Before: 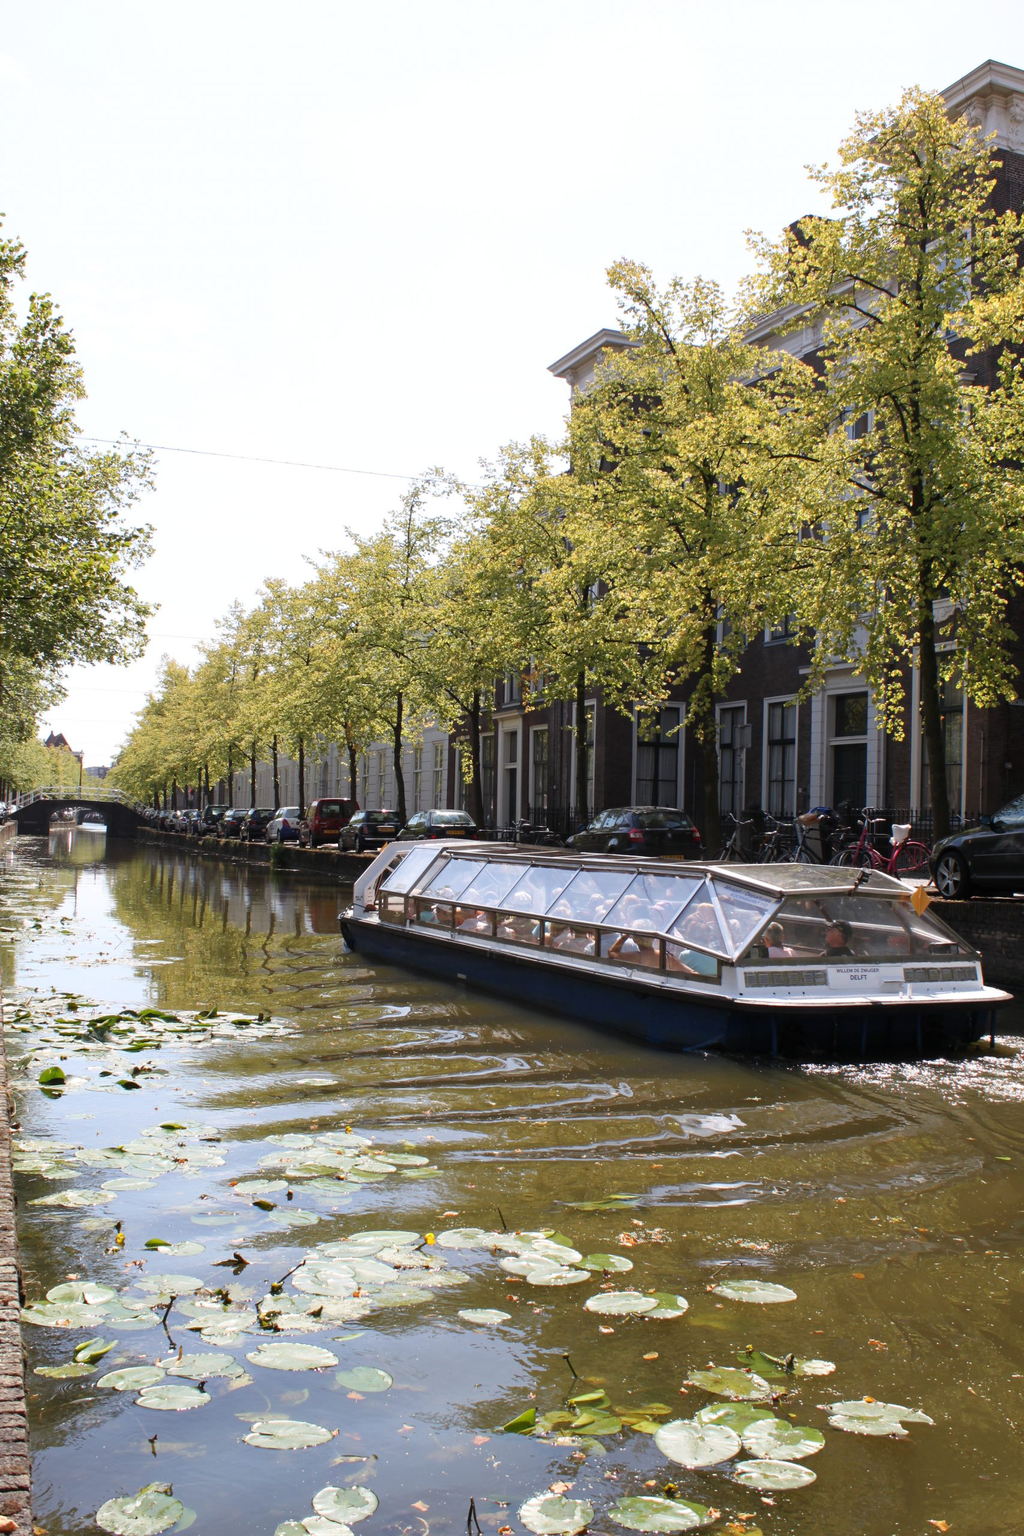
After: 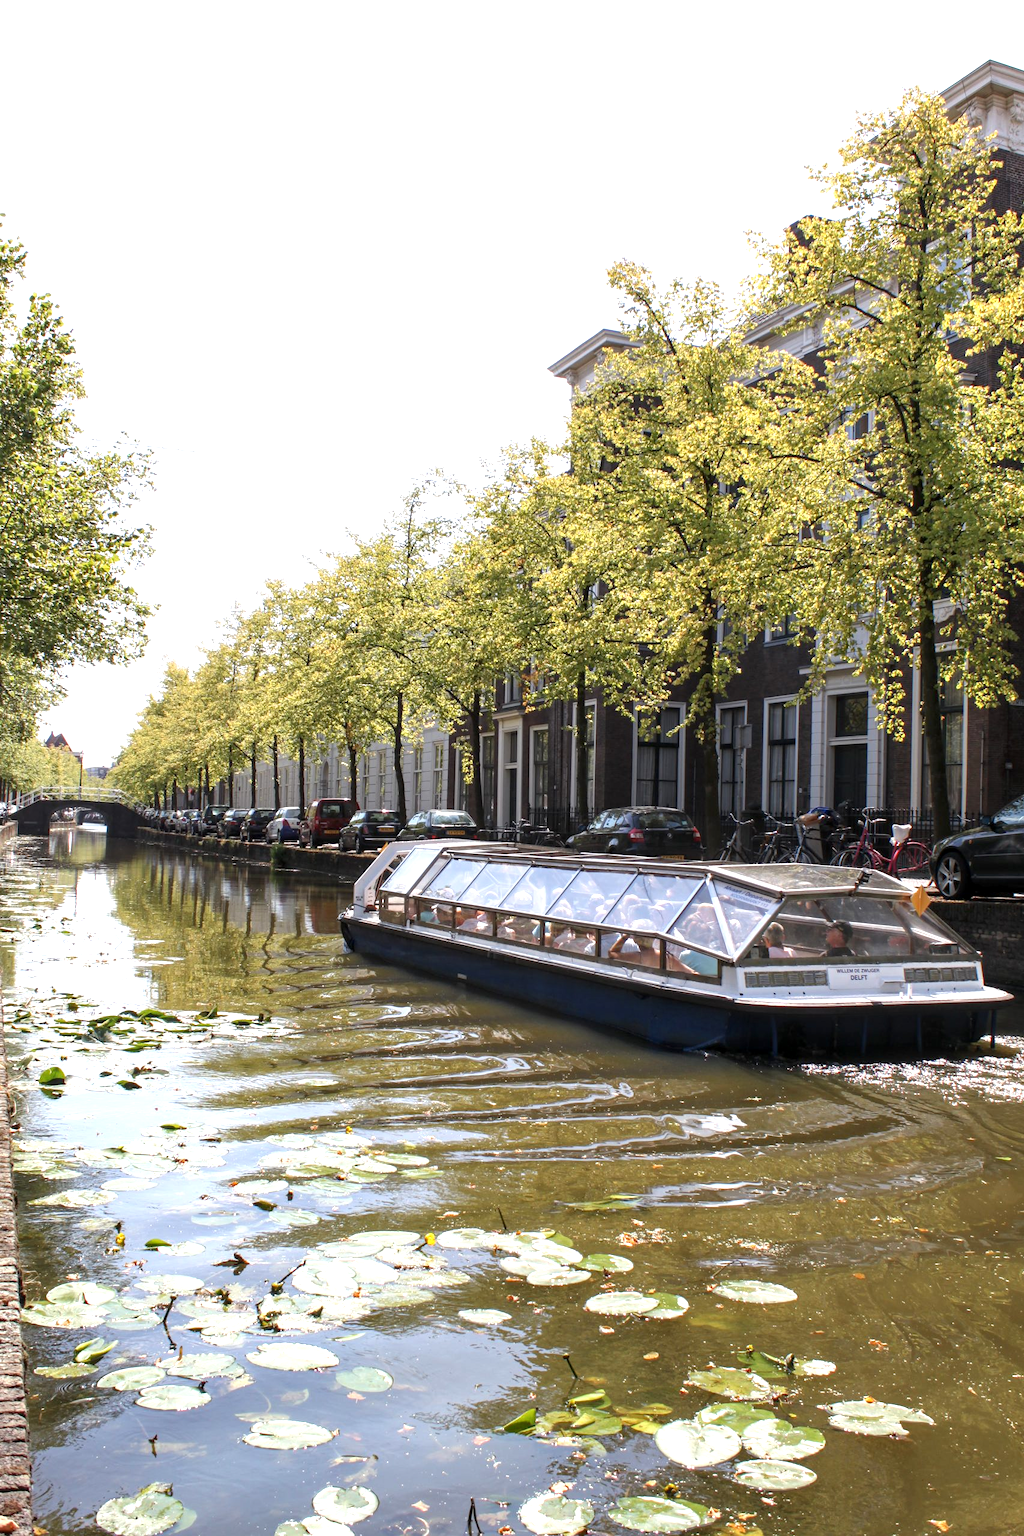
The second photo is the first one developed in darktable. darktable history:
local contrast: detail 130%
exposure: black level correction 0, exposure 0.499 EV, compensate exposure bias true, compensate highlight preservation false
